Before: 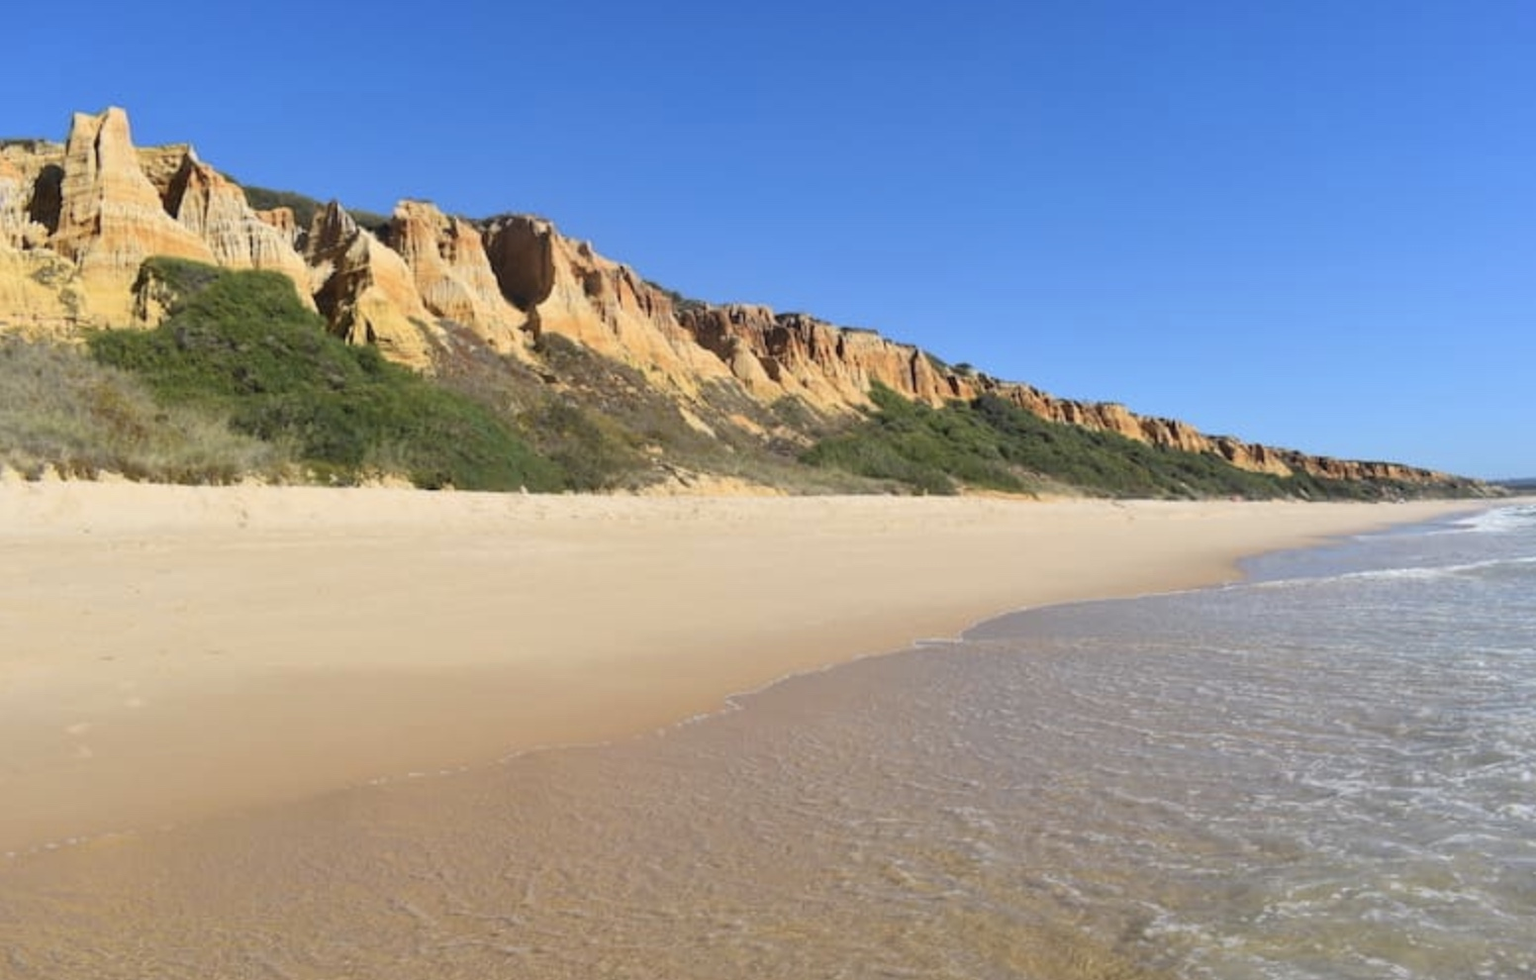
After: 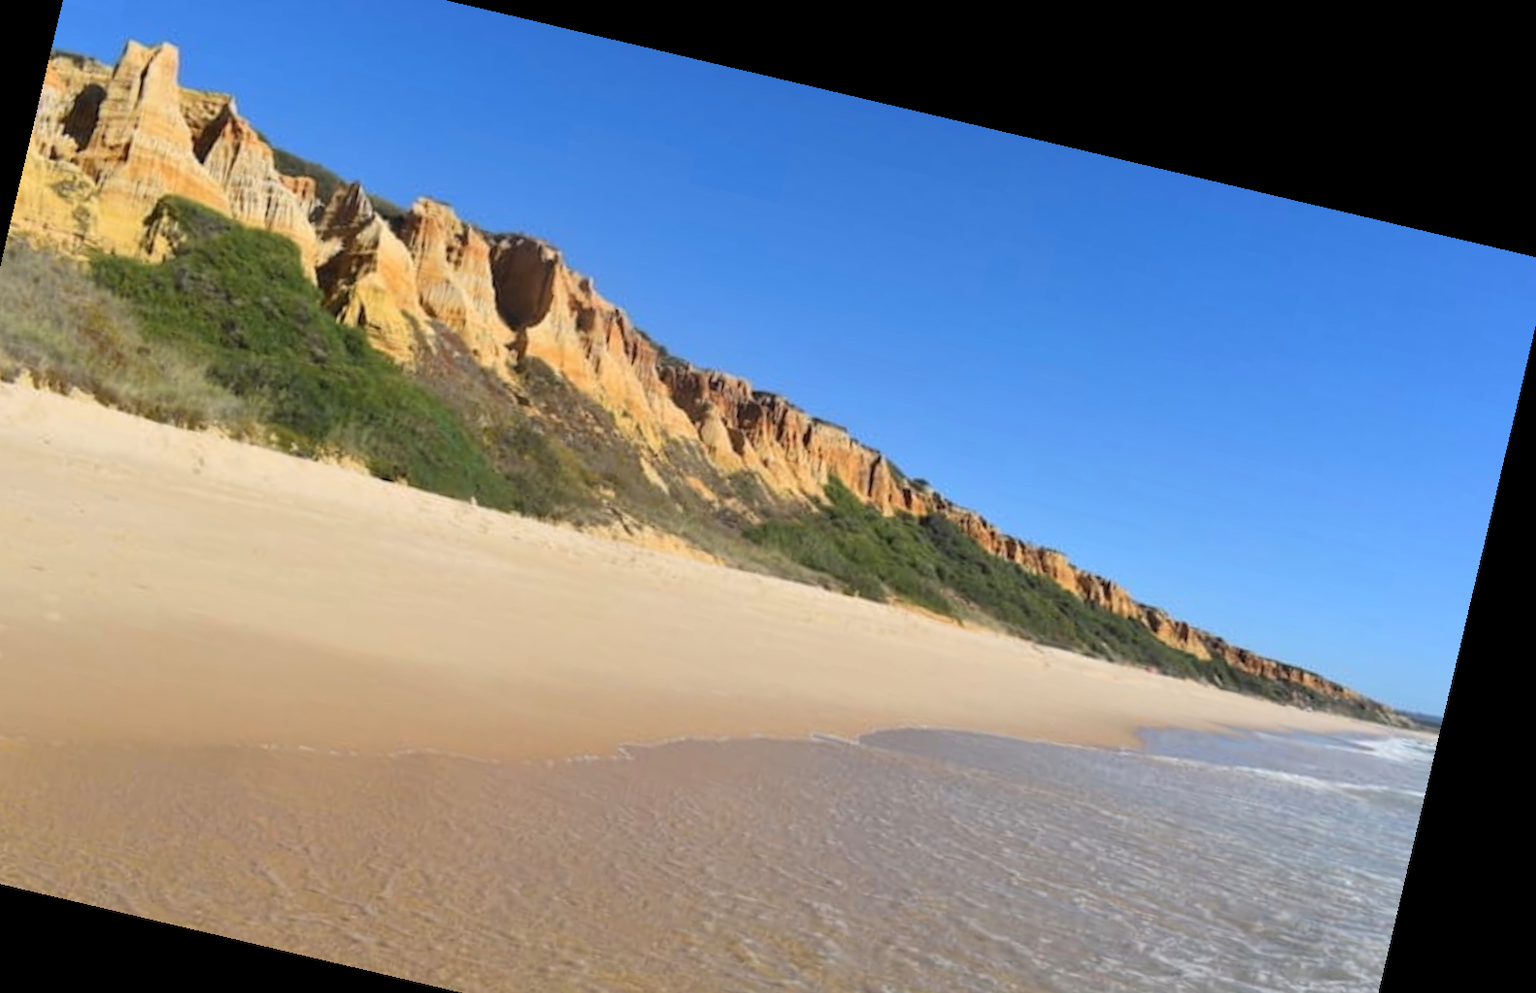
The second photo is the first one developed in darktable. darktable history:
rotate and perspective: rotation 13.27°, automatic cropping off
crop: left 8.155%, top 6.611%, bottom 15.385%
